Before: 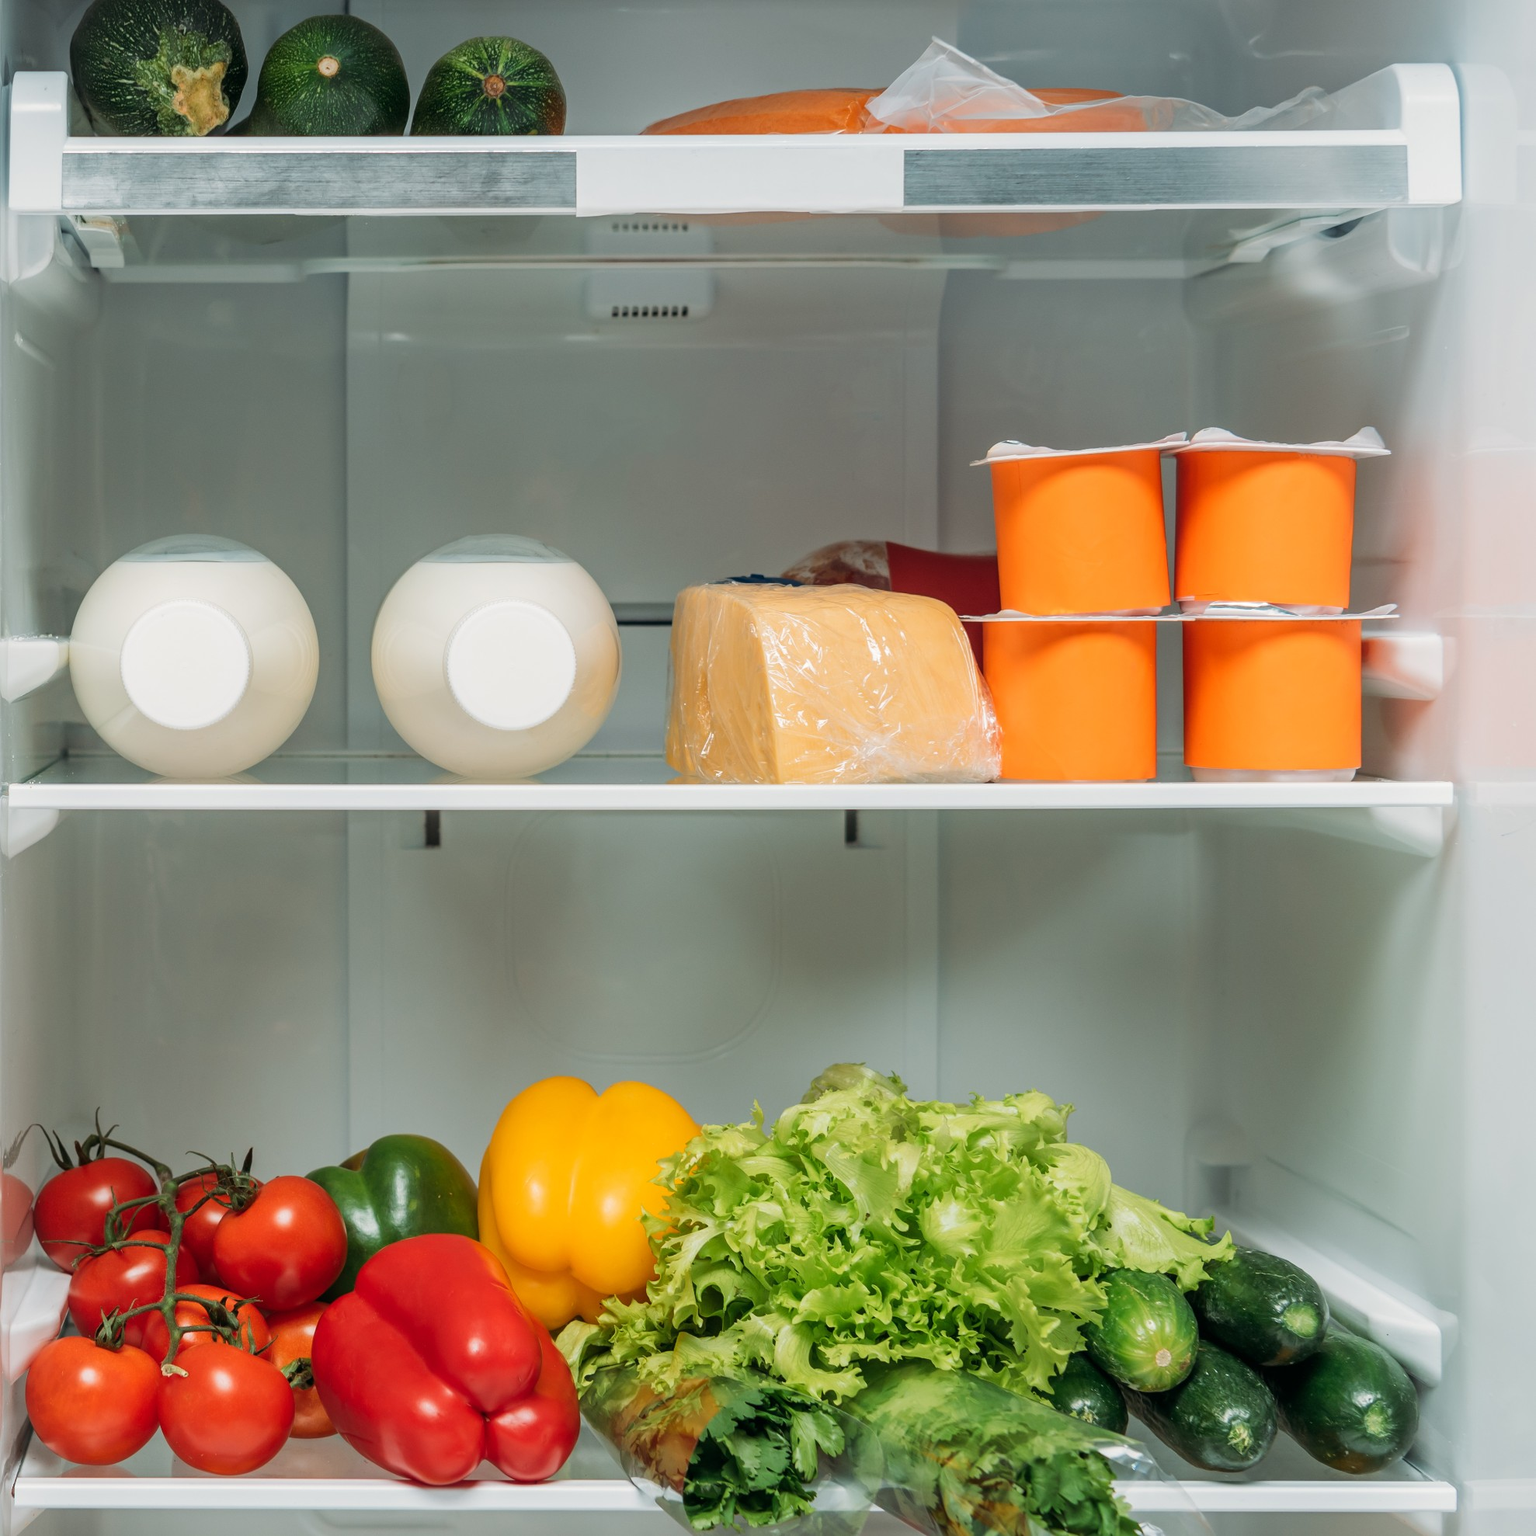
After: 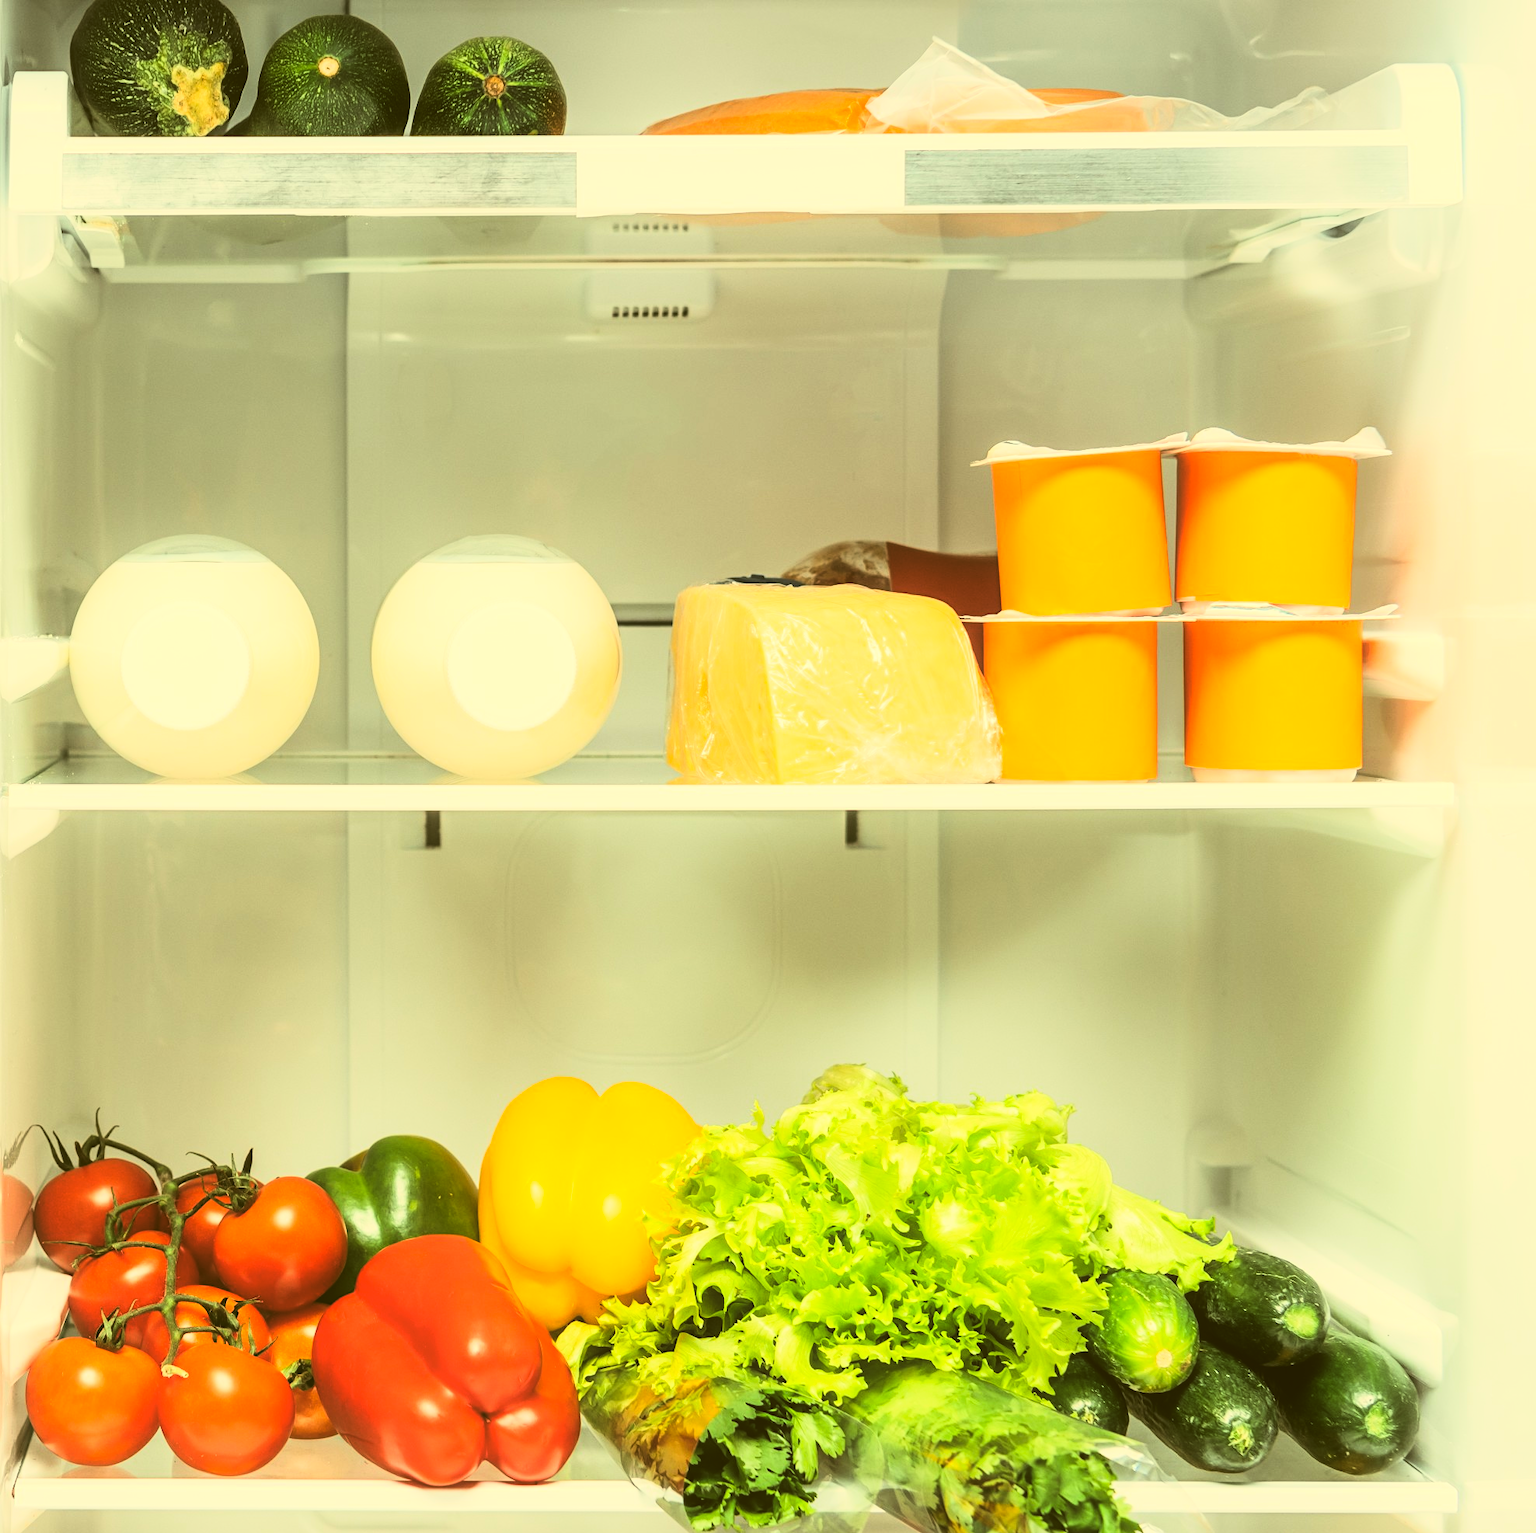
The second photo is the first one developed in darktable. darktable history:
contrast equalizer: y [[0.5, 0.488, 0.462, 0.461, 0.491, 0.5], [0.5 ×6], [0.5 ×6], [0 ×6], [0 ×6]]
crop: top 0.05%, bottom 0.098%
rgb curve: curves: ch0 [(0, 0) (0.21, 0.15) (0.24, 0.21) (0.5, 0.75) (0.75, 0.96) (0.89, 0.99) (1, 1)]; ch1 [(0, 0.02) (0.21, 0.13) (0.25, 0.2) (0.5, 0.67) (0.75, 0.9) (0.89, 0.97) (1, 1)]; ch2 [(0, 0.02) (0.21, 0.13) (0.25, 0.2) (0.5, 0.67) (0.75, 0.9) (0.89, 0.97) (1, 1)], compensate middle gray true
exposure: black level correction -0.025, exposure -0.117 EV, compensate highlight preservation false
color correction: highlights a* 0.162, highlights b* 29.53, shadows a* -0.162, shadows b* 21.09
white balance: red 0.986, blue 1.01
shadows and highlights: shadows 62.66, white point adjustment 0.37, highlights -34.44, compress 83.82%
